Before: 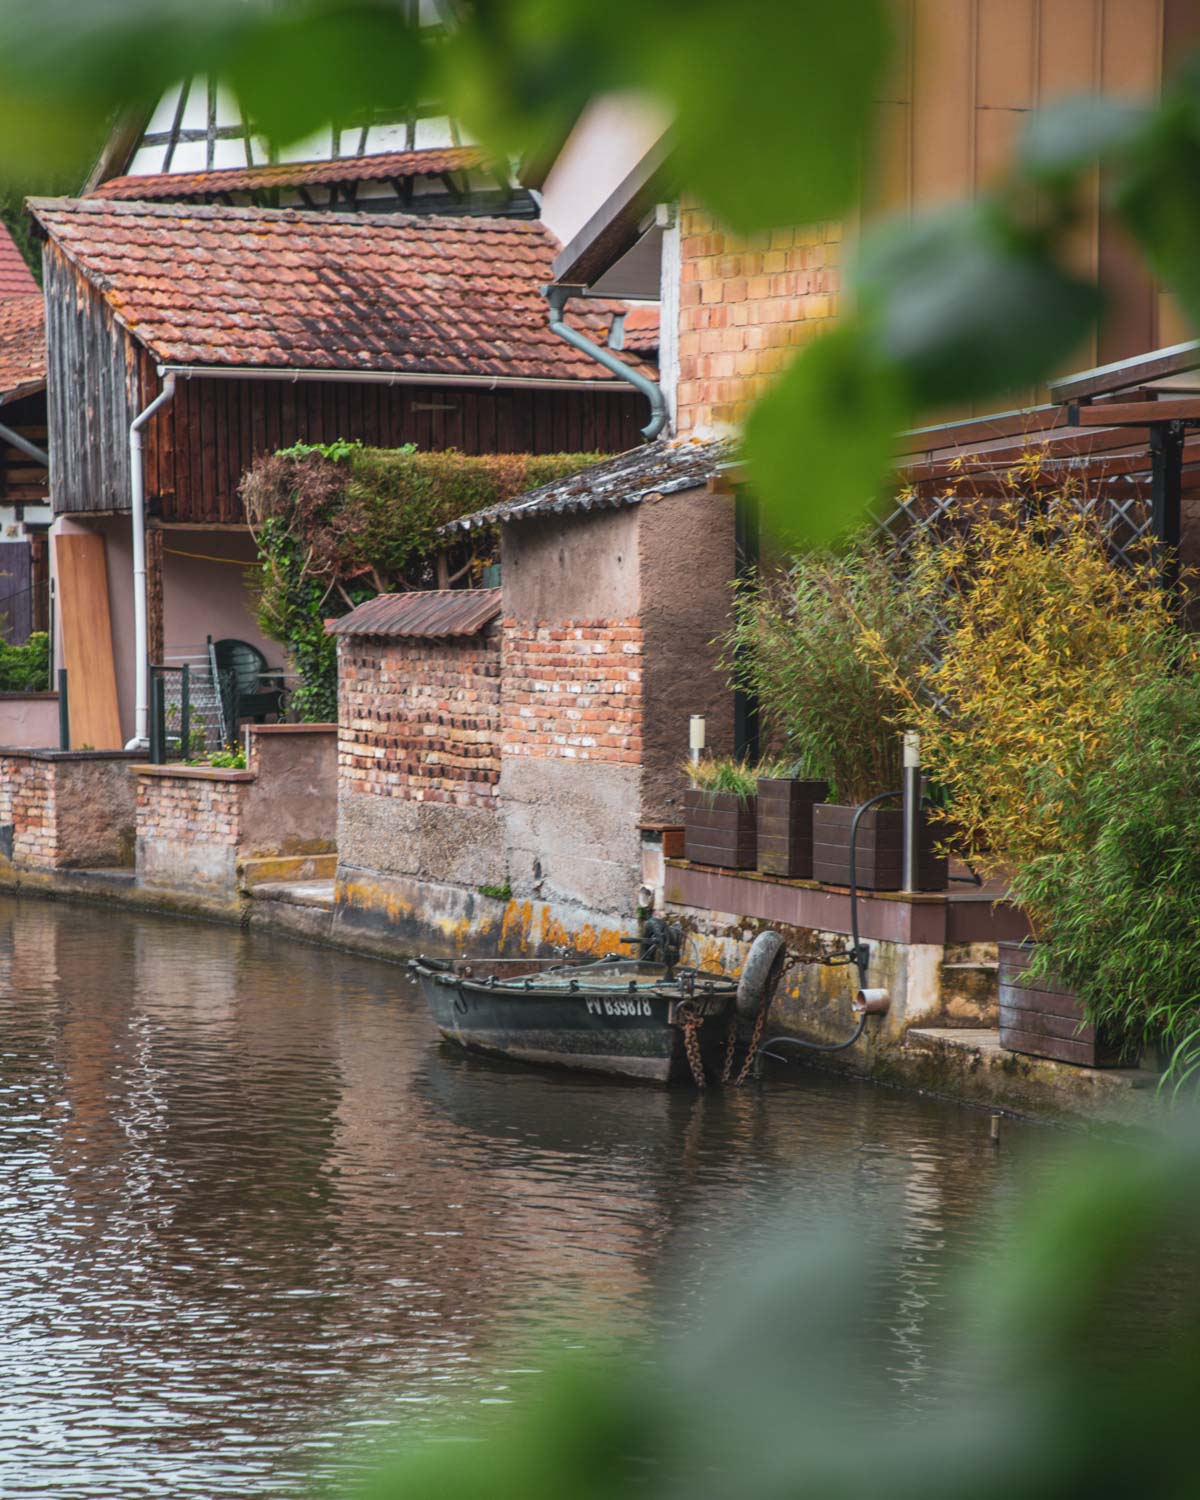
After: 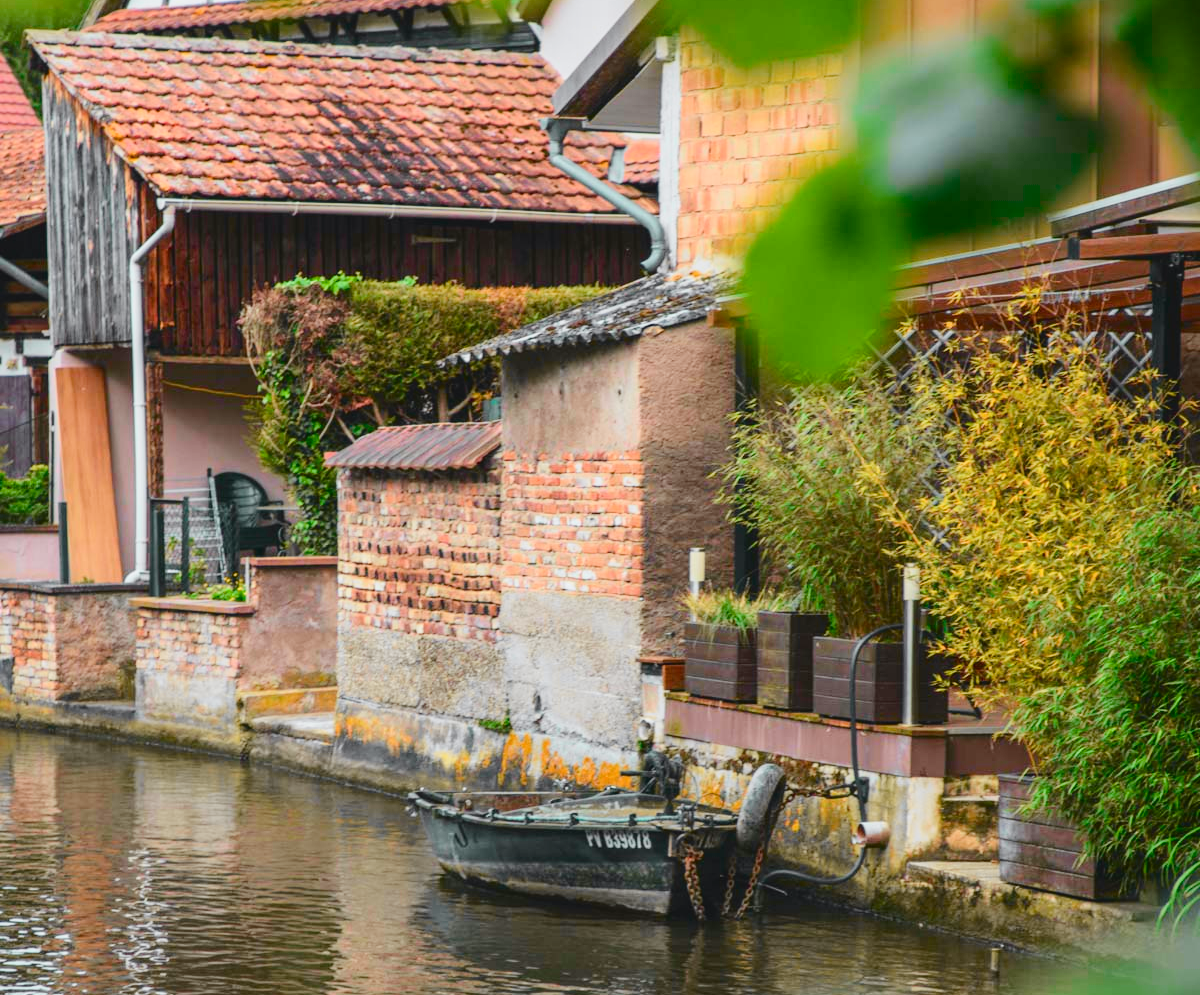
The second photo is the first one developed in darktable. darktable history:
tone curve: curves: ch0 [(0, 0.026) (0.104, 0.1) (0.233, 0.262) (0.398, 0.507) (0.498, 0.621) (0.65, 0.757) (0.835, 0.883) (1, 0.961)]; ch1 [(0, 0) (0.346, 0.307) (0.408, 0.369) (0.453, 0.457) (0.482, 0.476) (0.502, 0.498) (0.521, 0.503) (0.553, 0.554) (0.638, 0.646) (0.693, 0.727) (1, 1)]; ch2 [(0, 0) (0.366, 0.337) (0.434, 0.46) (0.485, 0.494) (0.5, 0.494) (0.511, 0.508) (0.537, 0.55) (0.579, 0.599) (0.663, 0.67) (1, 1)], color space Lab, independent channels, preserve colors none
color balance rgb: perceptual saturation grading › global saturation 20%, perceptual saturation grading › highlights -14.073%, perceptual saturation grading › shadows 50.131%
crop: top 11.174%, bottom 22.442%
